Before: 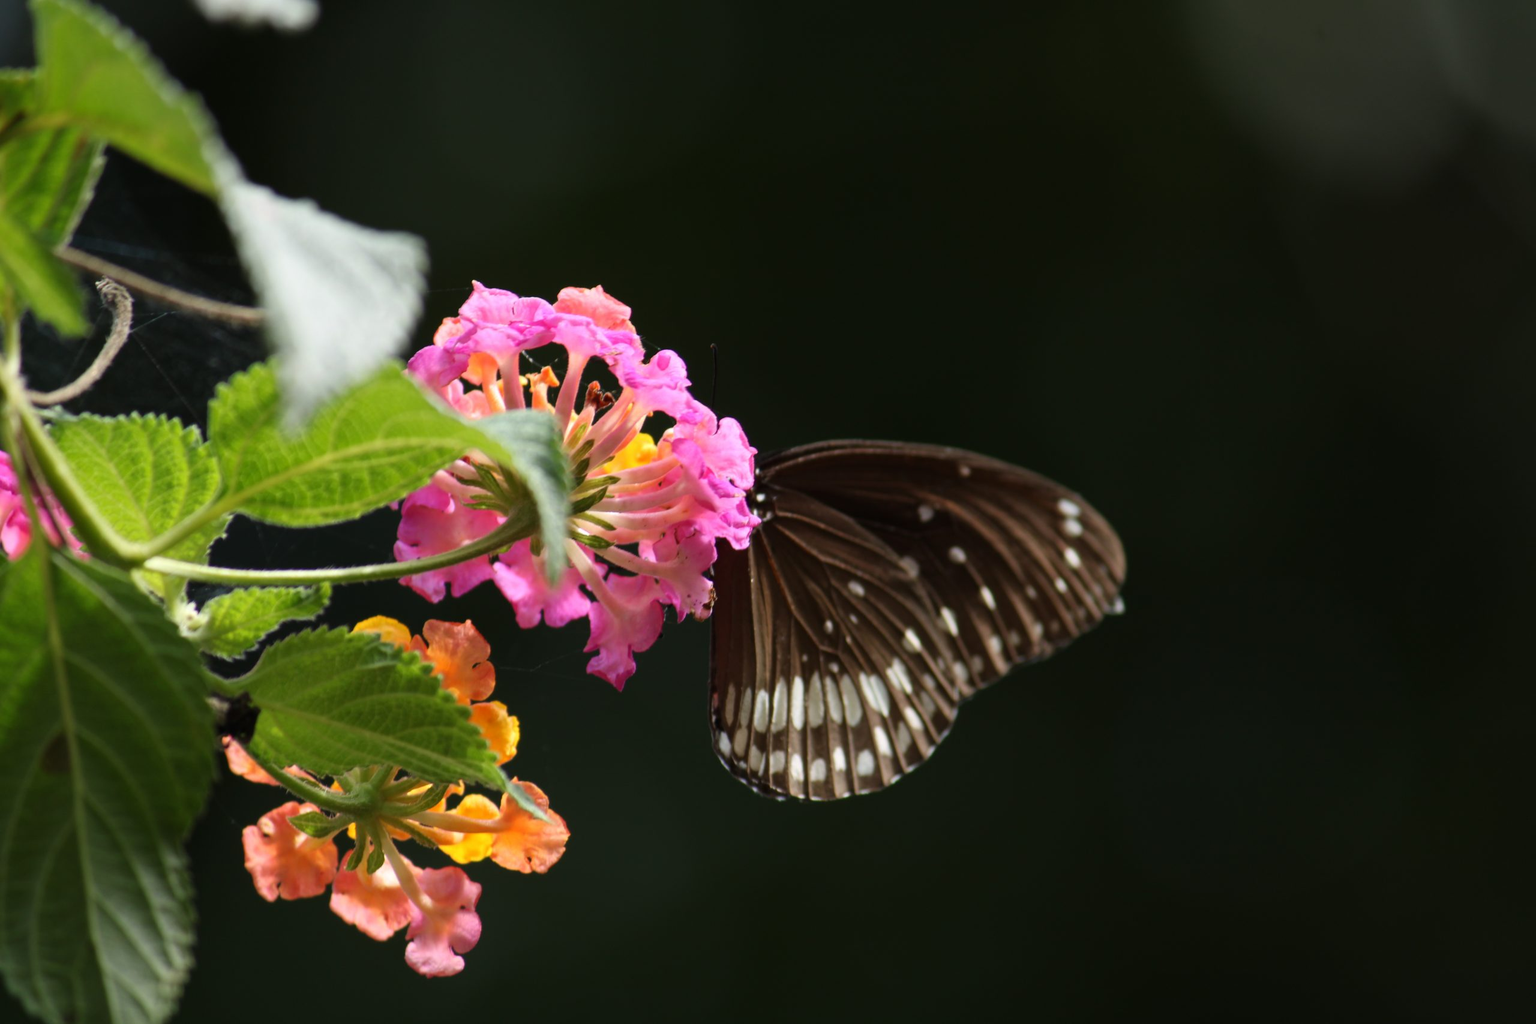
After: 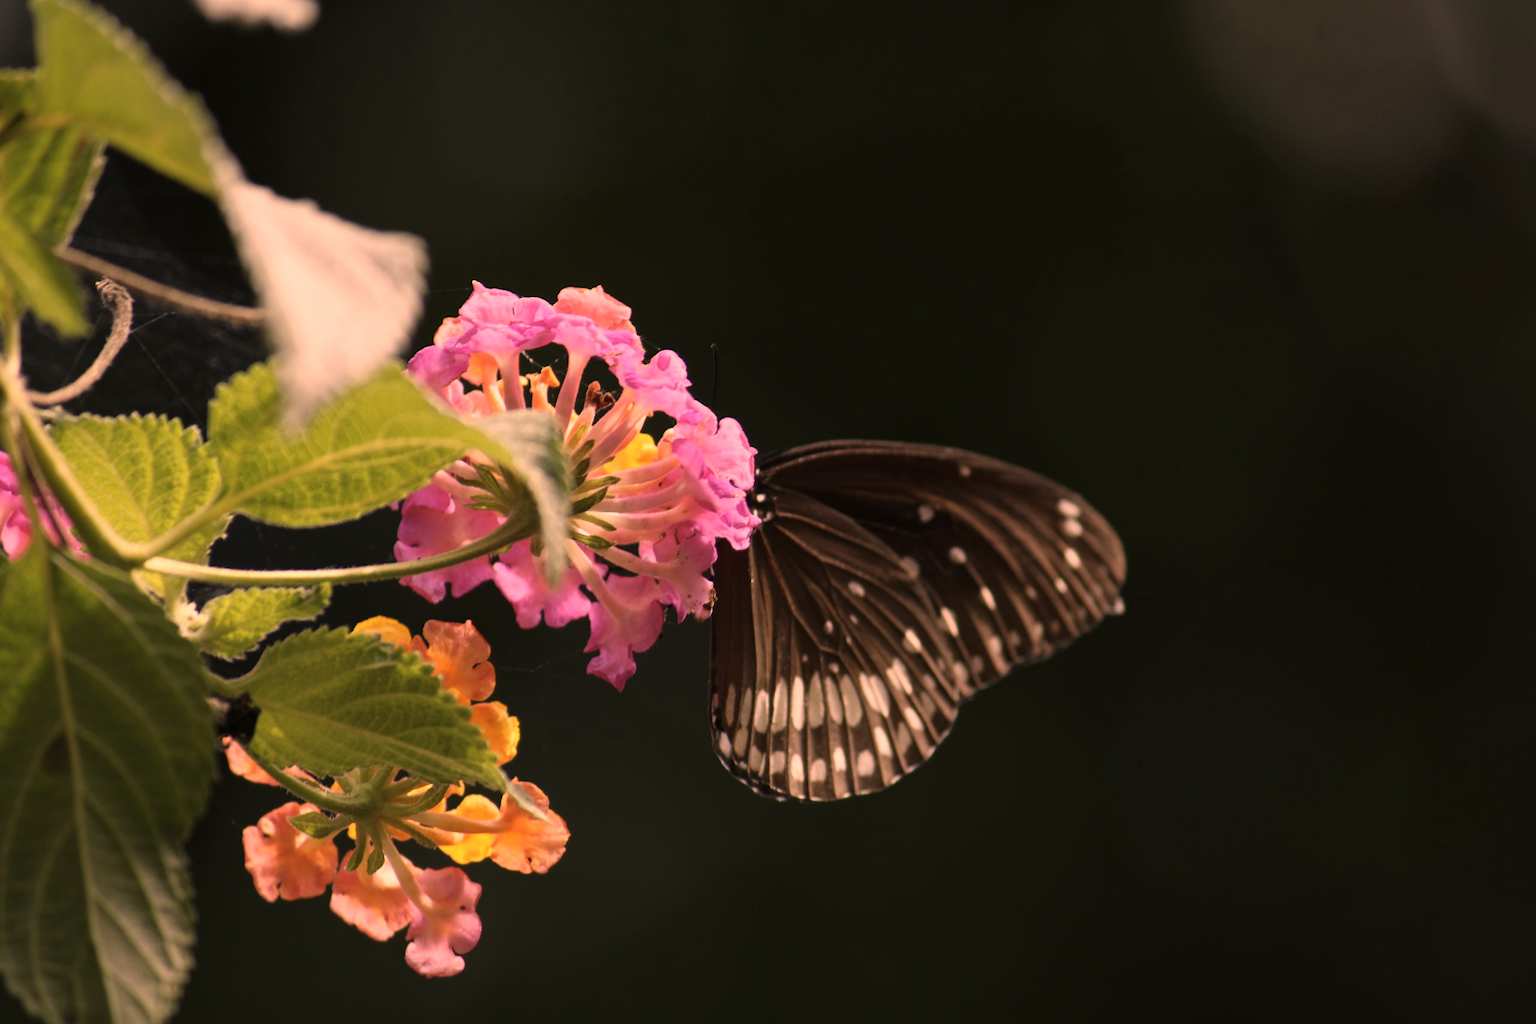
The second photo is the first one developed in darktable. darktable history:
color correction: highlights a* 39.24, highlights b* 39.55, saturation 0.688
